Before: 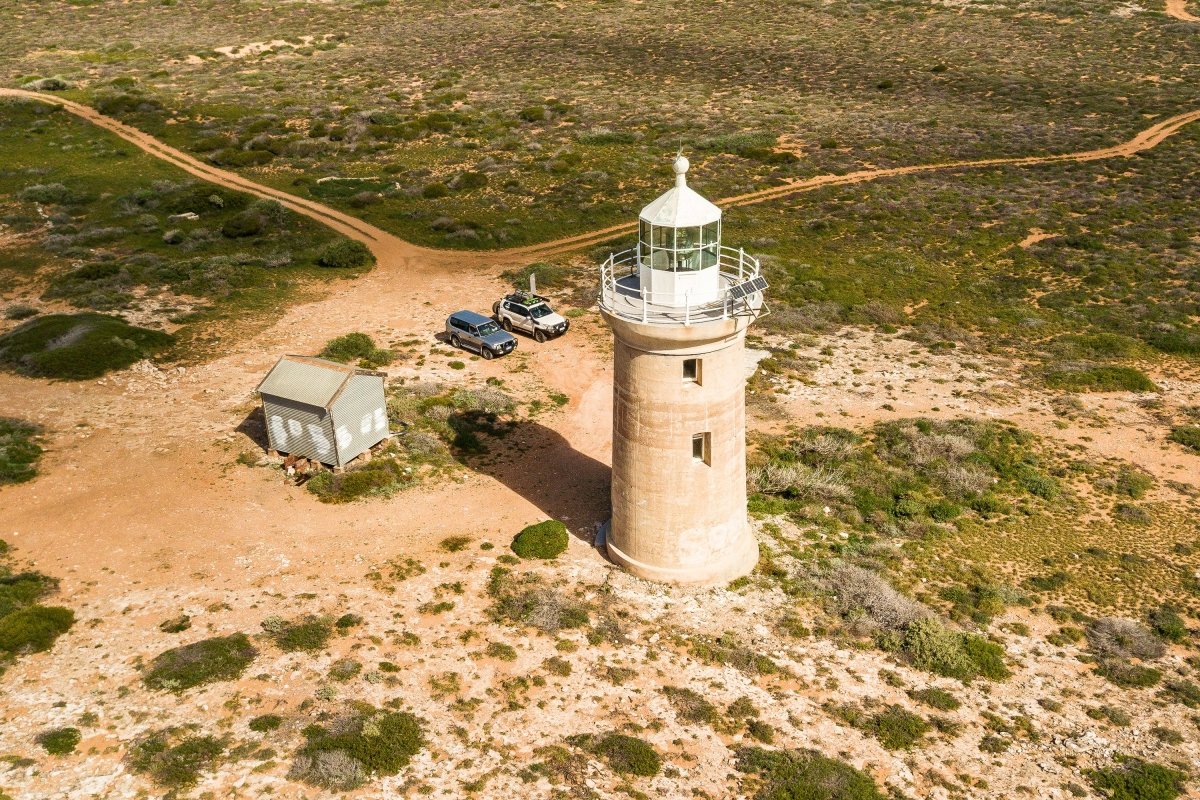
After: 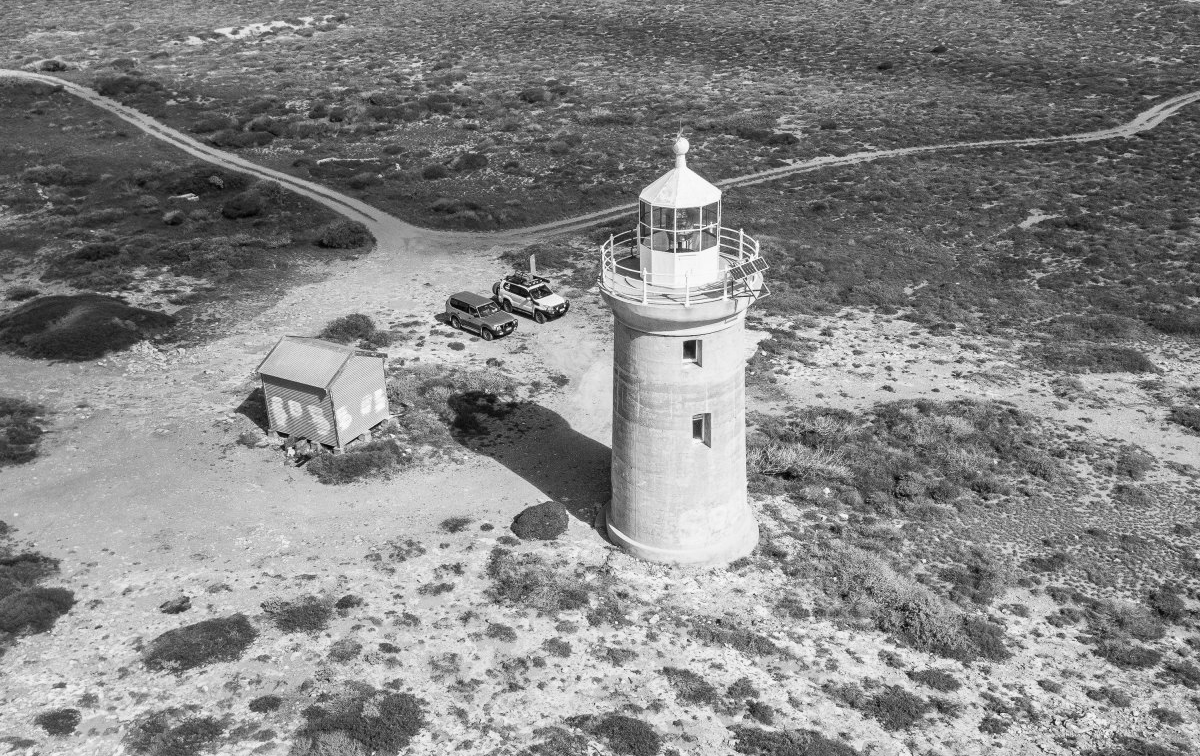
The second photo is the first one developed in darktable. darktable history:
crop and rotate: top 2.479%, bottom 3.018%
monochrome: a 32, b 64, size 2.3
